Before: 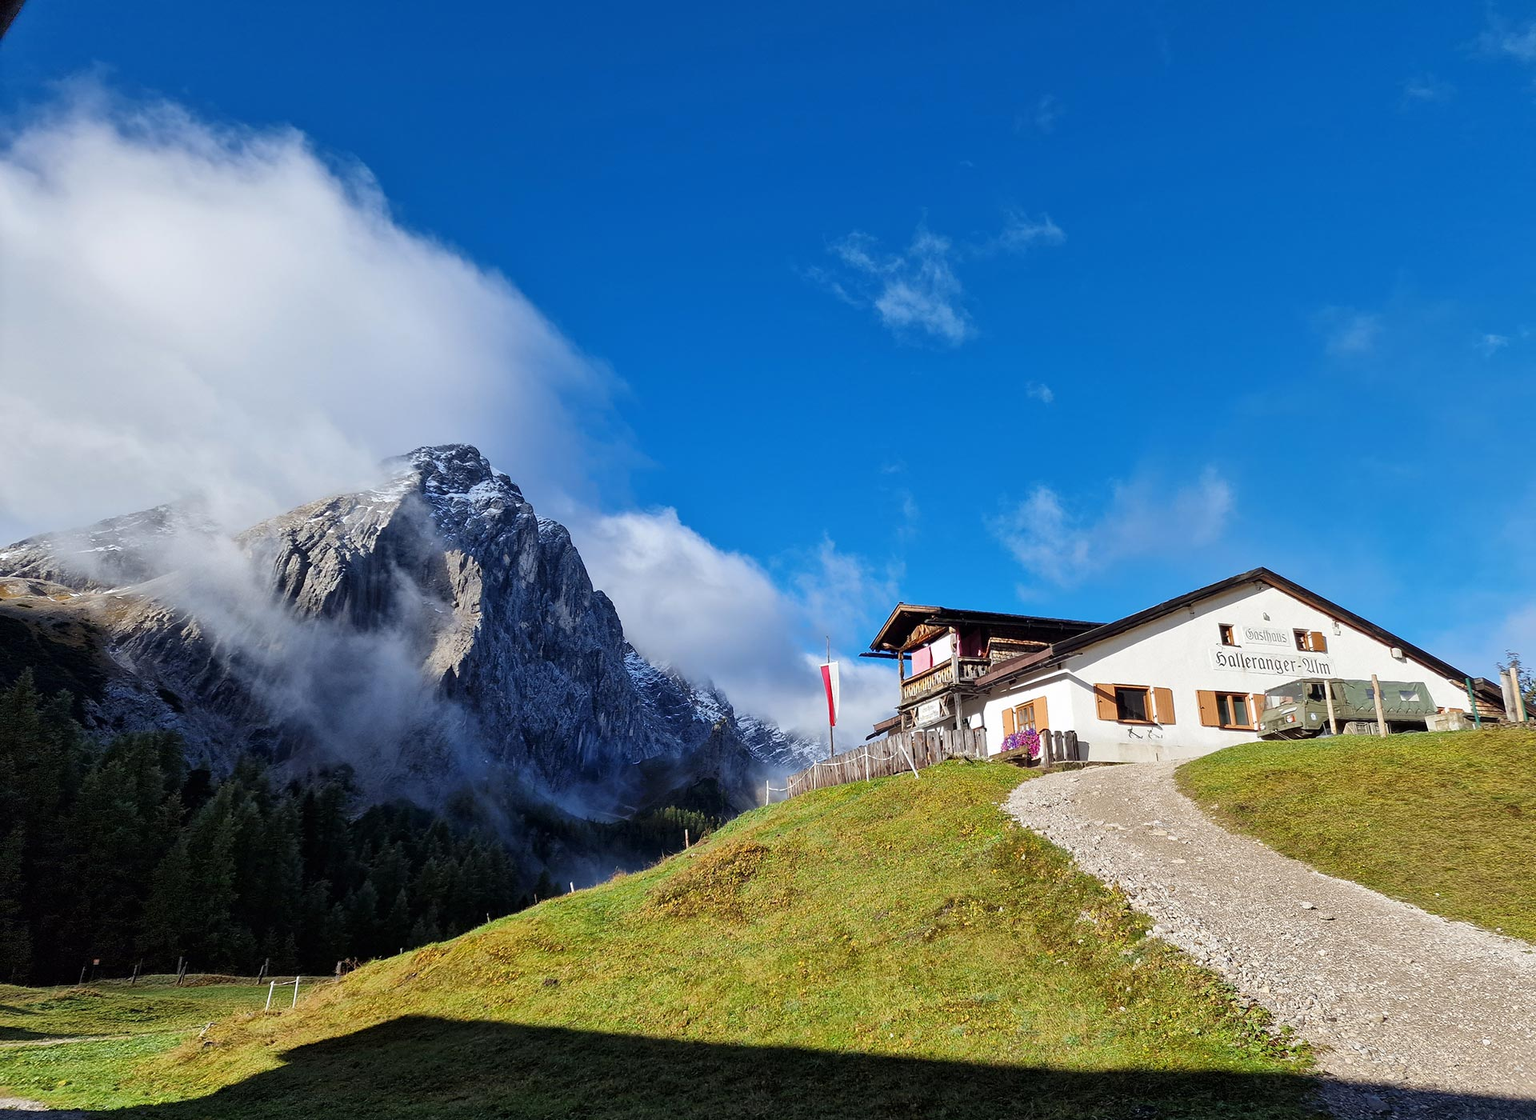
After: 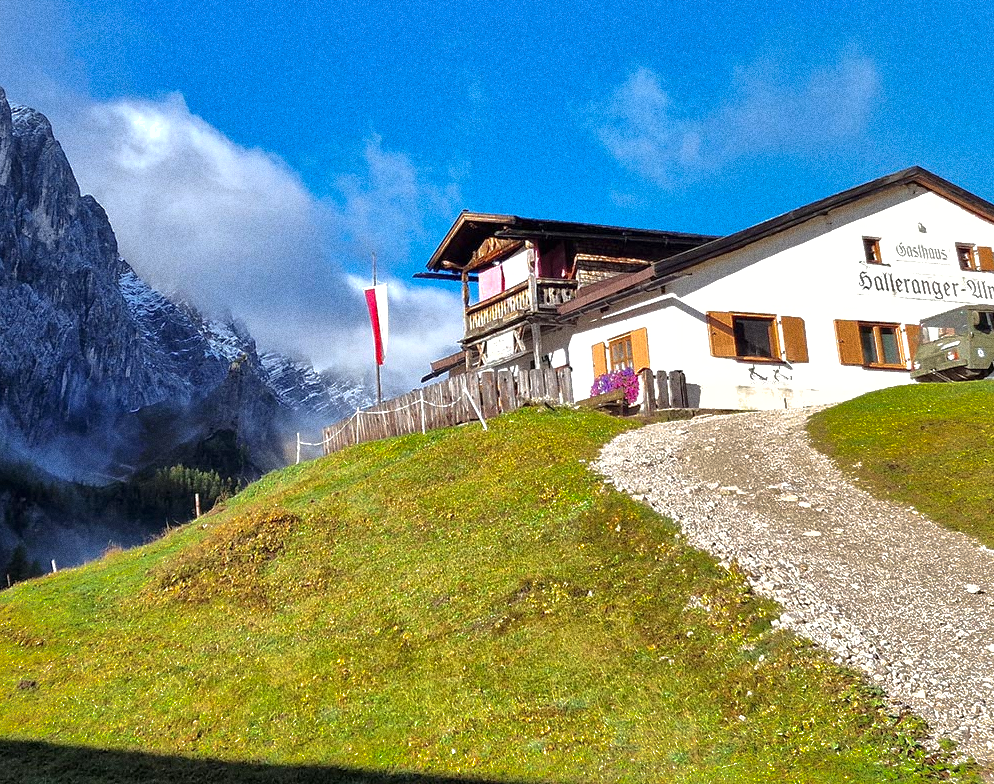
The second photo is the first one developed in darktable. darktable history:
grain: coarseness 0.09 ISO, strength 40%
crop: left 34.479%, top 38.822%, right 13.718%, bottom 5.172%
exposure: exposure 0.566 EV, compensate highlight preservation false
shadows and highlights: shadows 25, highlights -70
